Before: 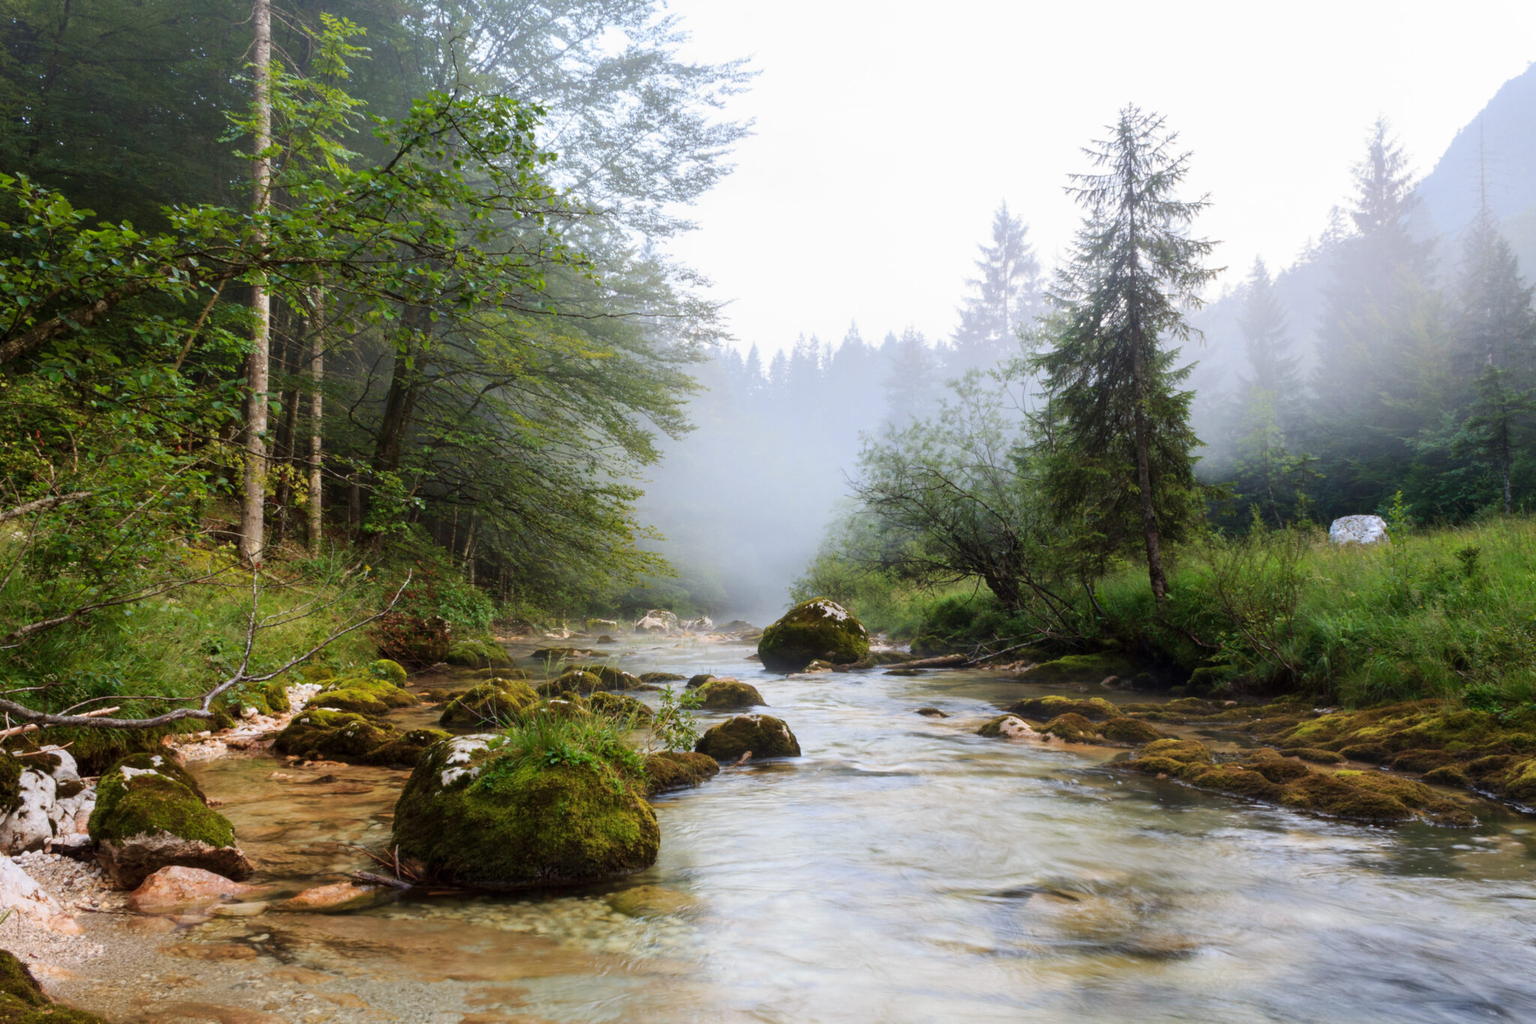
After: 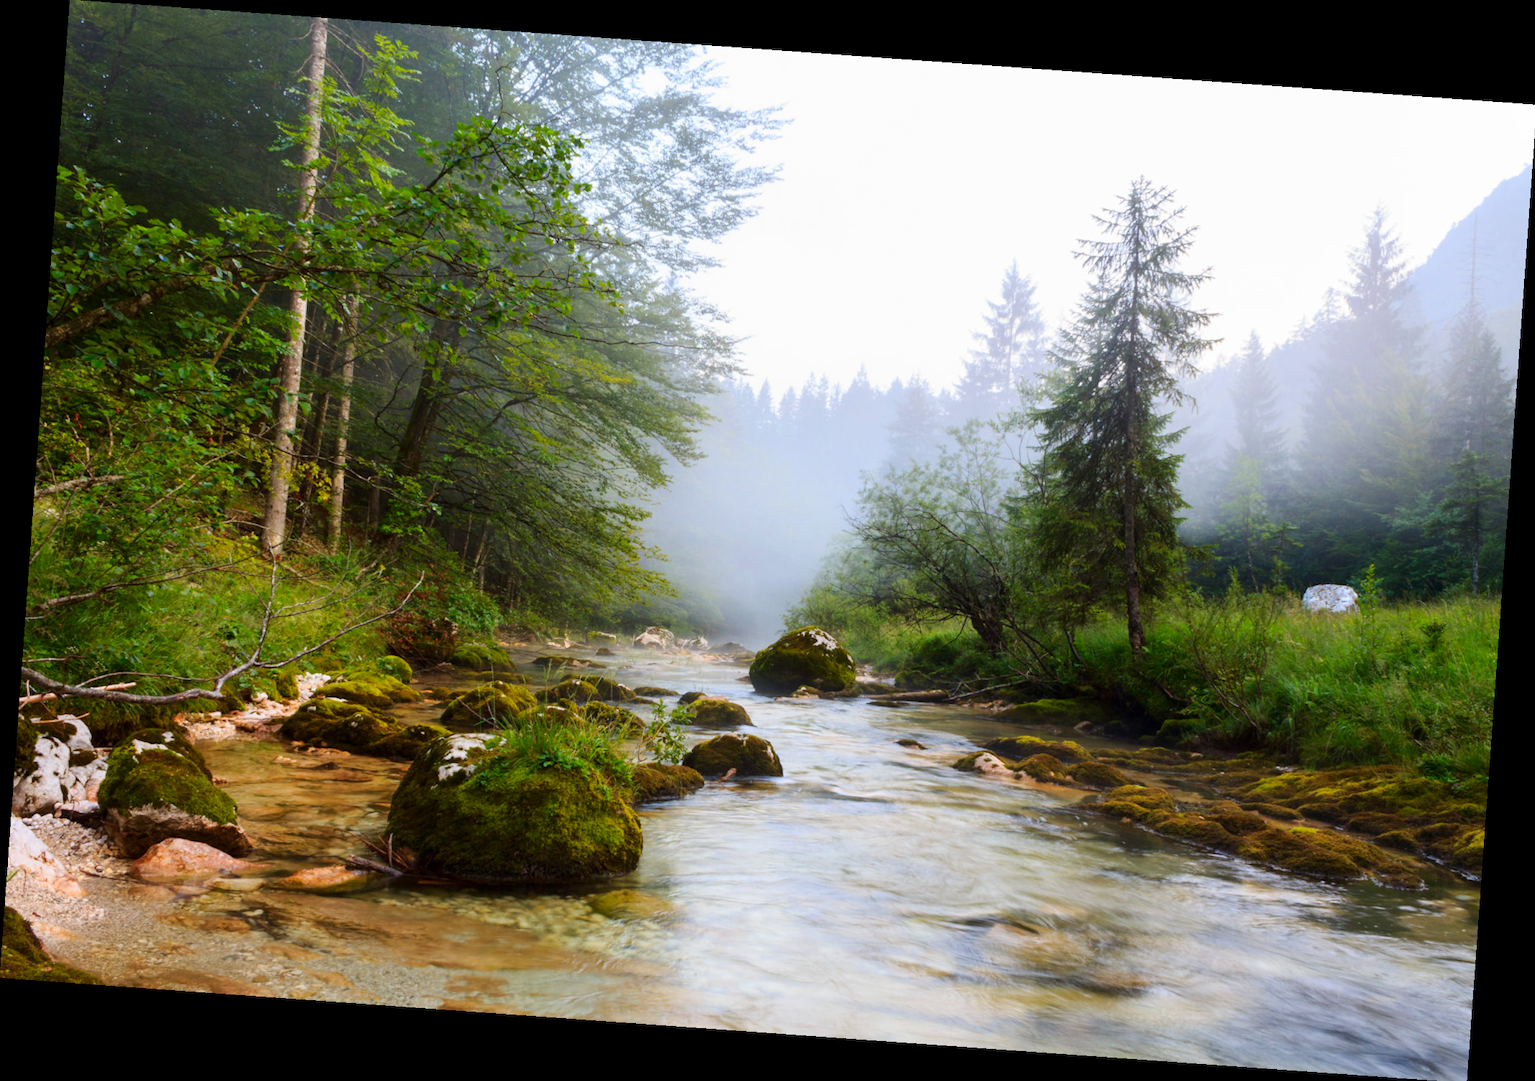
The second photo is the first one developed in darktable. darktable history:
contrast brightness saturation: contrast 0.09, saturation 0.28
rotate and perspective: rotation 4.1°, automatic cropping off
